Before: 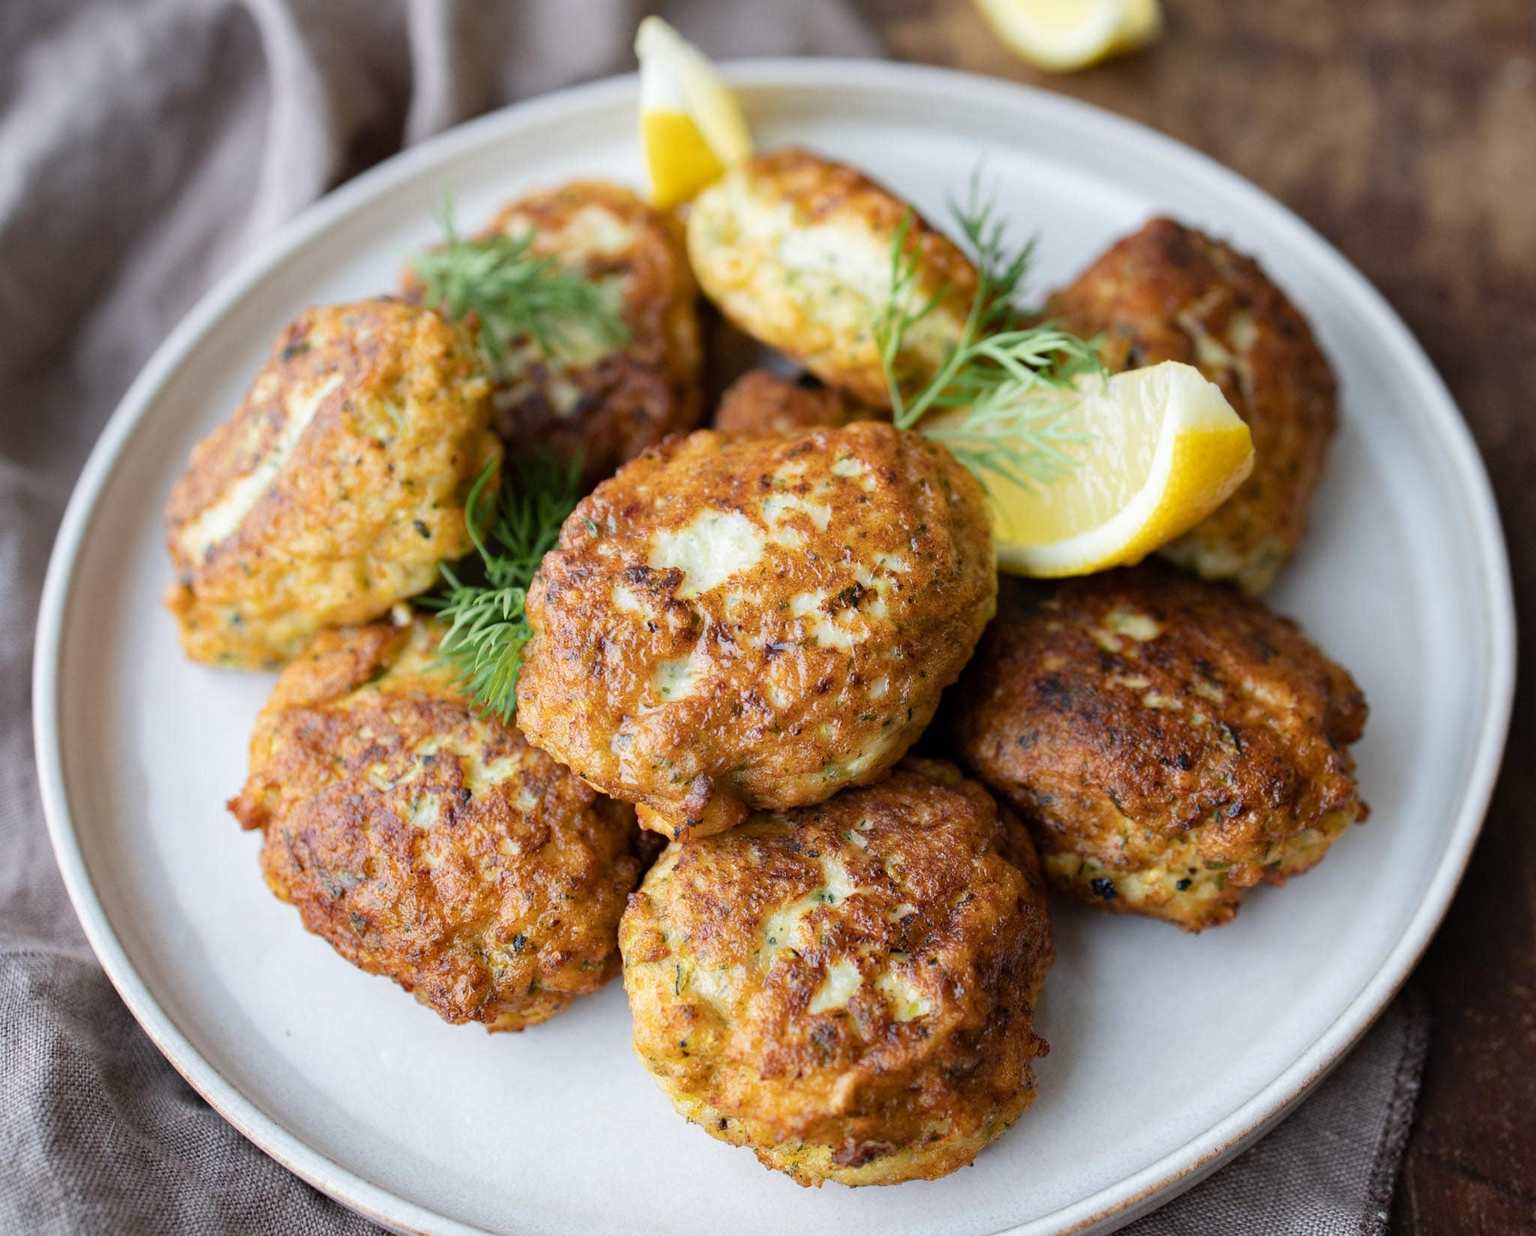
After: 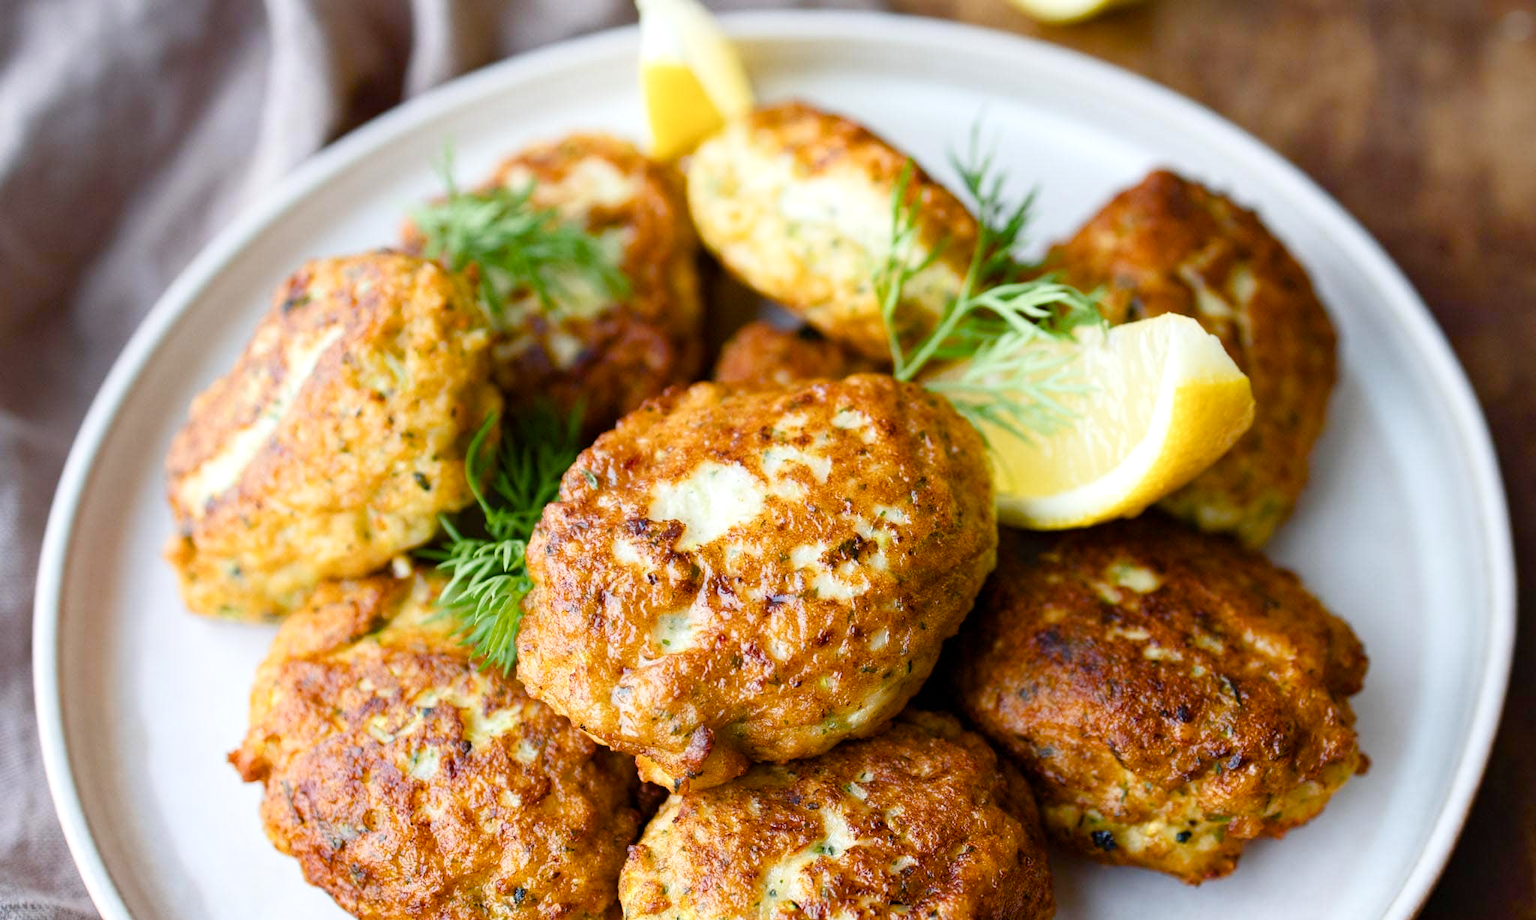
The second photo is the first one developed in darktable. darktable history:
color balance rgb: linear chroma grading › shadows 15.367%, perceptual saturation grading › global saturation 20%, perceptual saturation grading › highlights -24.938%, perceptual saturation grading › shadows 50.393%, global vibrance 14.485%
exposure: exposure 0.201 EV, compensate highlight preservation false
crop: top 3.931%, bottom 21.556%
shadows and highlights: shadows -0.335, highlights 41.25
